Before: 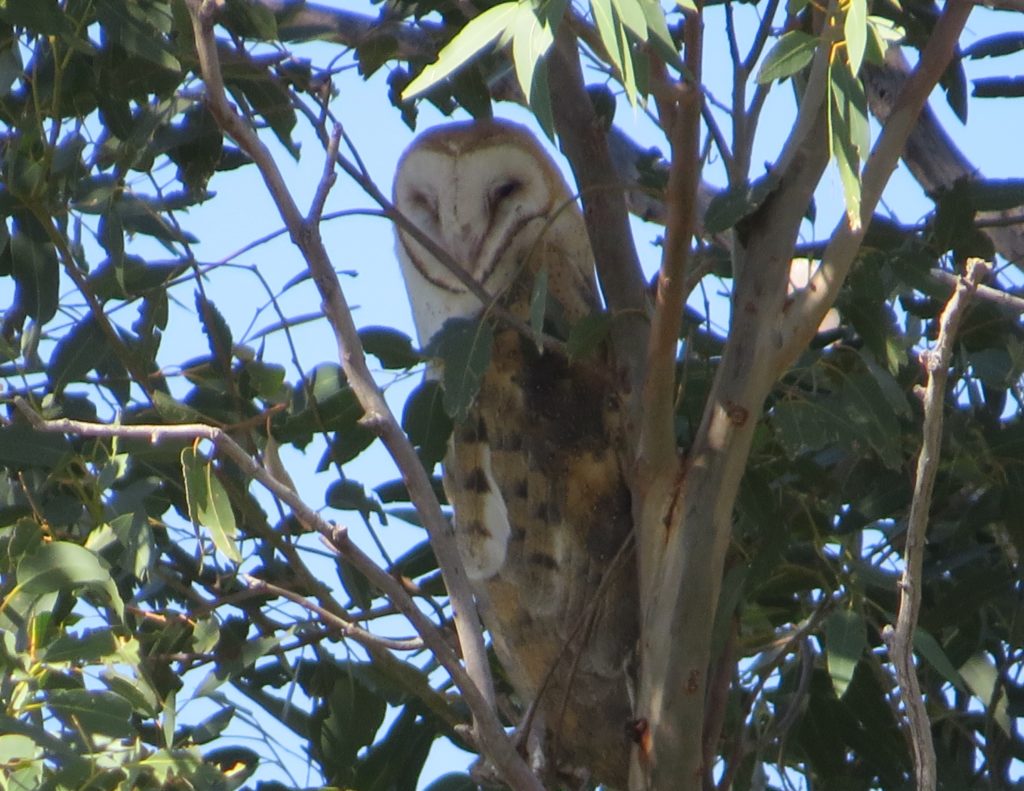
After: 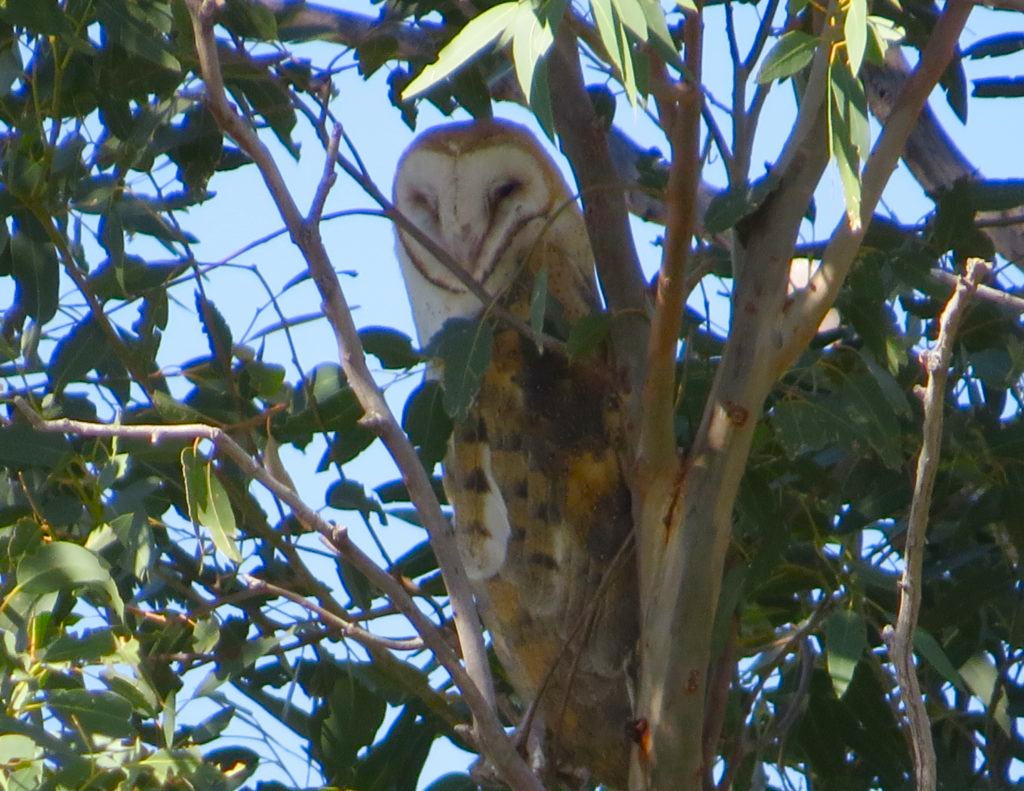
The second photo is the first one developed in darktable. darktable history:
color balance rgb: perceptual saturation grading › global saturation 20%, perceptual saturation grading › highlights -25.256%, perceptual saturation grading › shadows 49.825%
